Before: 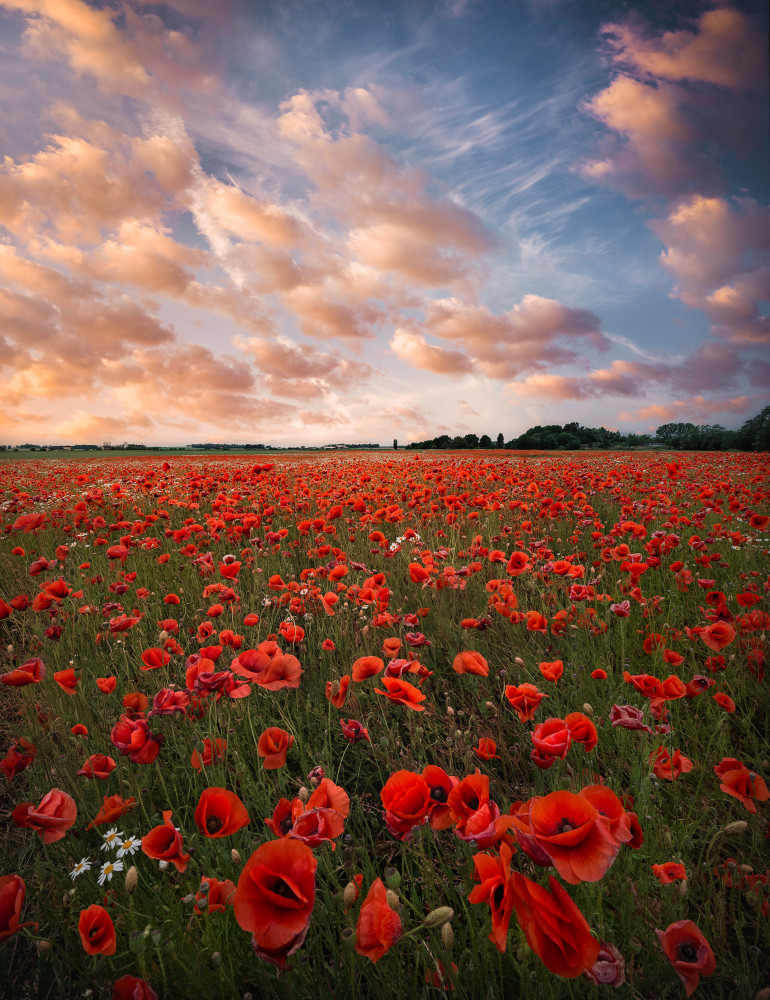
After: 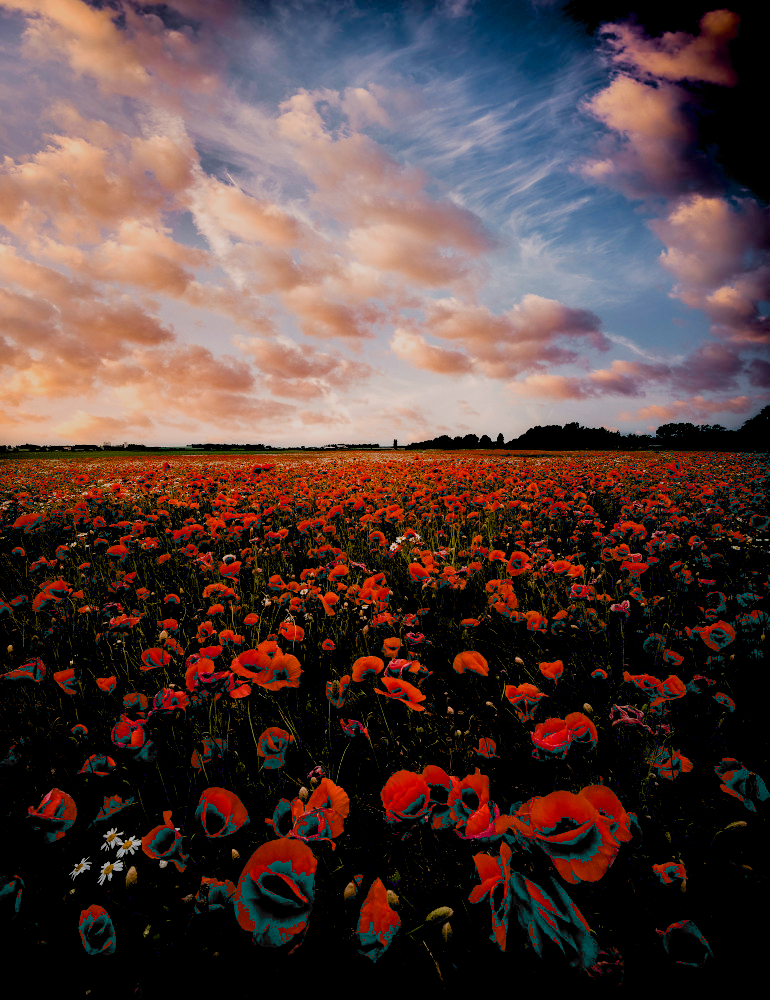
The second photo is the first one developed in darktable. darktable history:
filmic rgb: black relative exposure -5 EV, hardness 2.88, contrast 1.1, highlights saturation mix -20%
exposure: black level correction 0.056, compensate highlight preservation false
